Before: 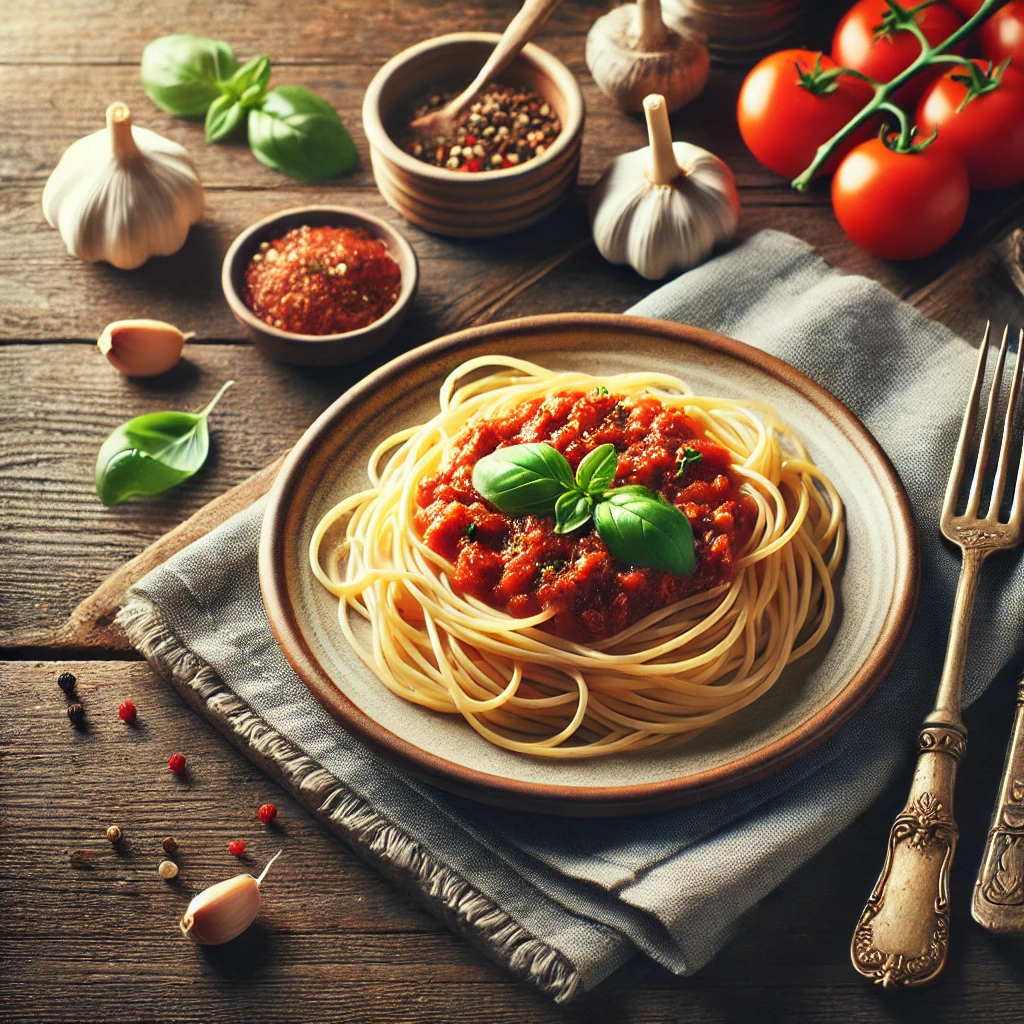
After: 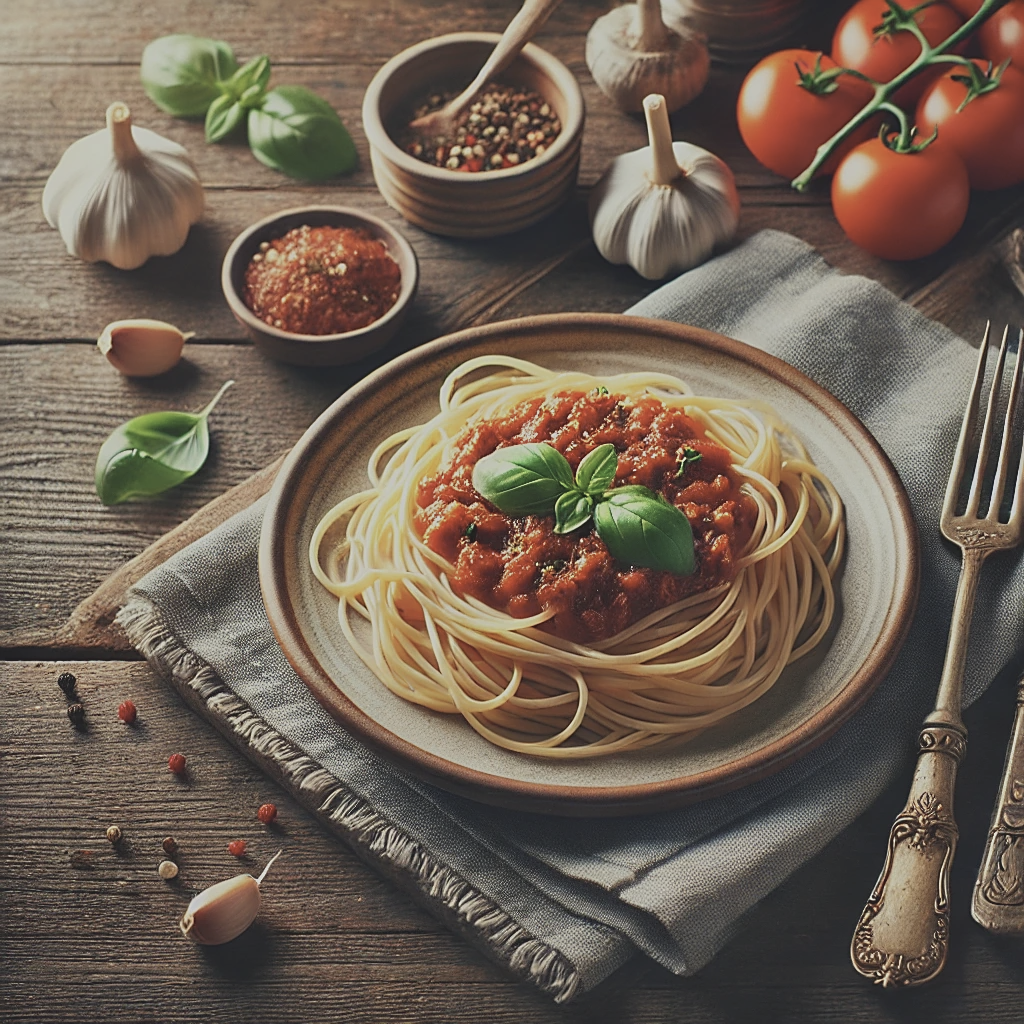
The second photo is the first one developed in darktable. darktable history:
contrast brightness saturation: contrast -0.247, saturation -0.432
sharpen: amount 0.499
shadows and highlights: radius 120.83, shadows 21.5, white point adjustment -9.58, highlights -14.51, soften with gaussian
